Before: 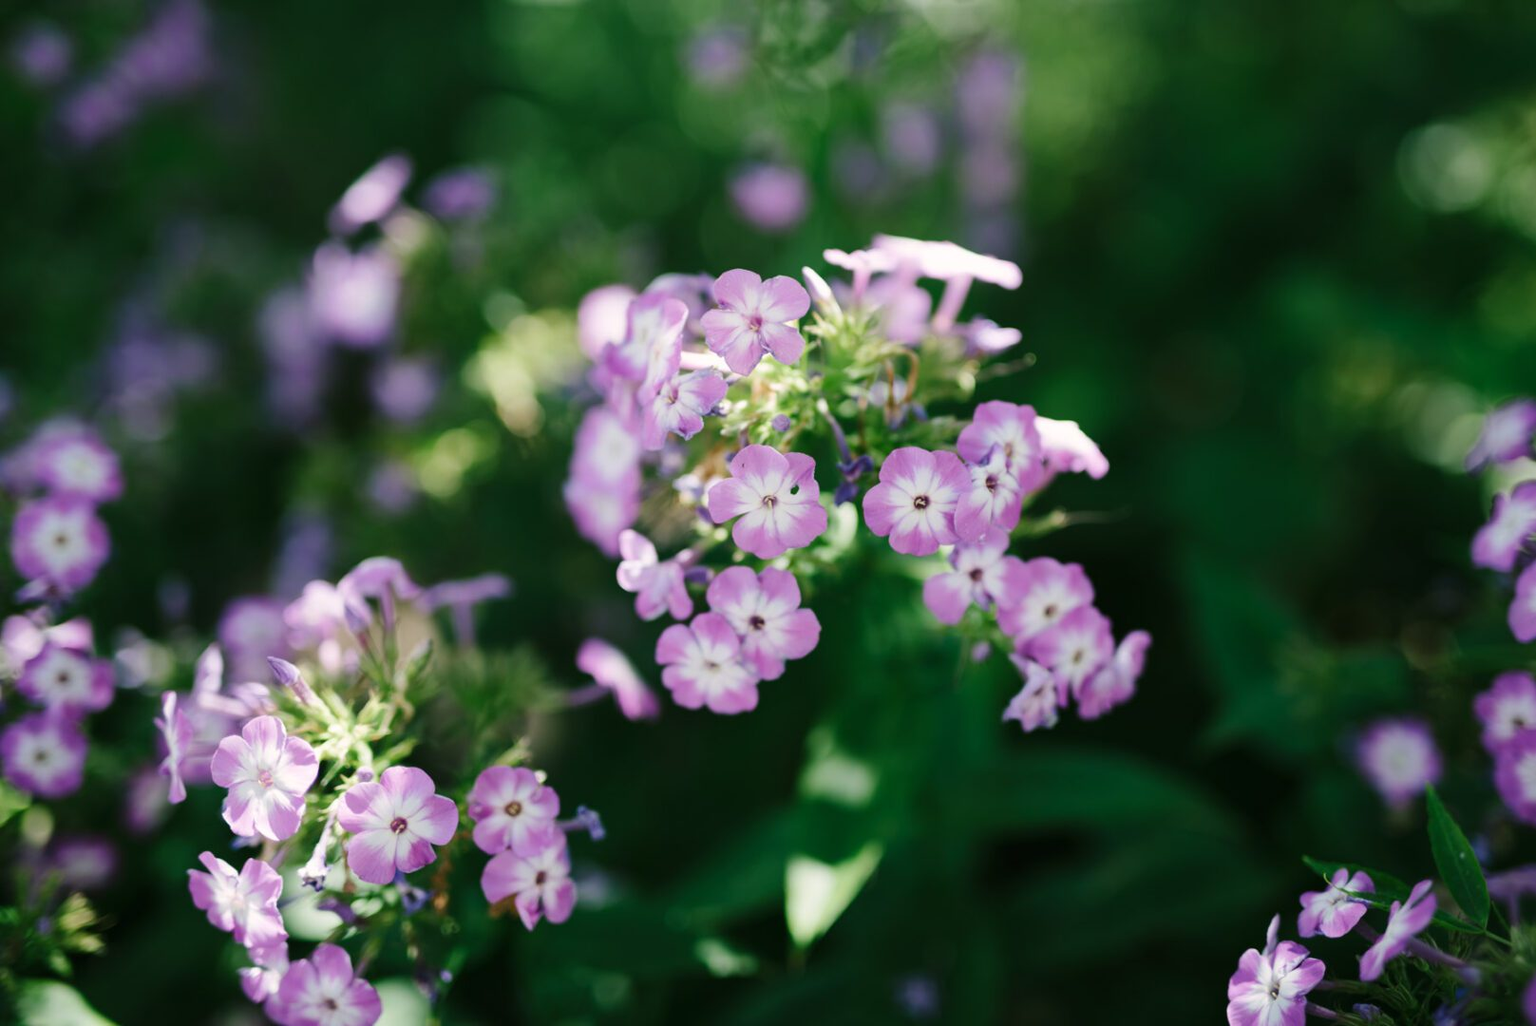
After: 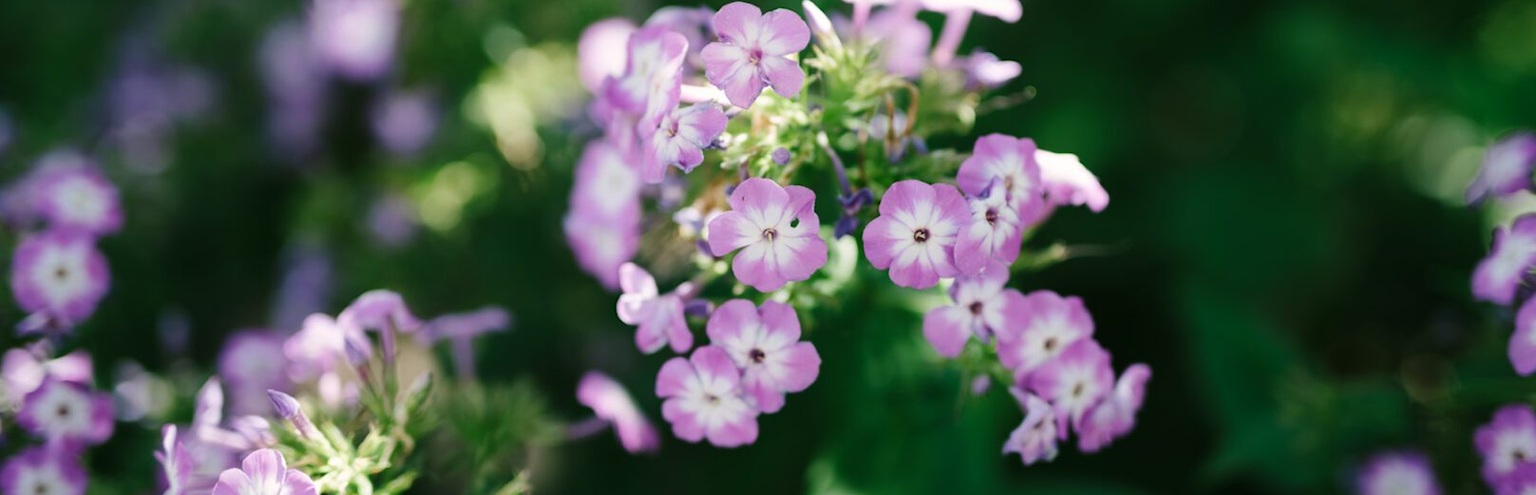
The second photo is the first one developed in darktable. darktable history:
crop and rotate: top 26.056%, bottom 25.543%
tone equalizer: on, module defaults
